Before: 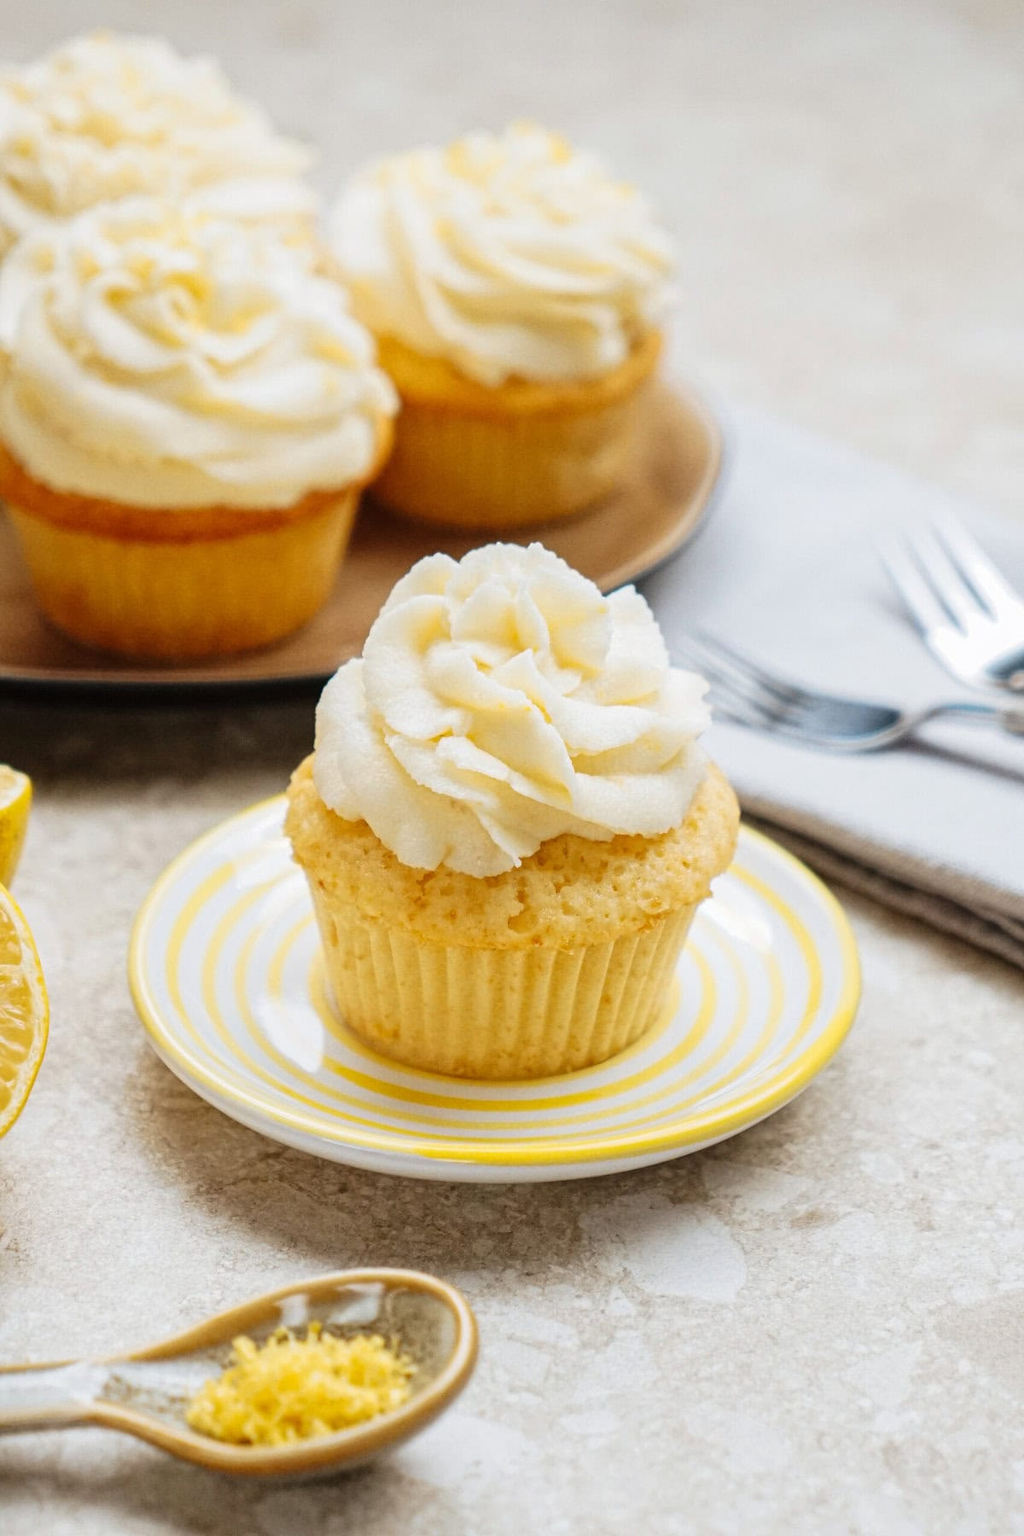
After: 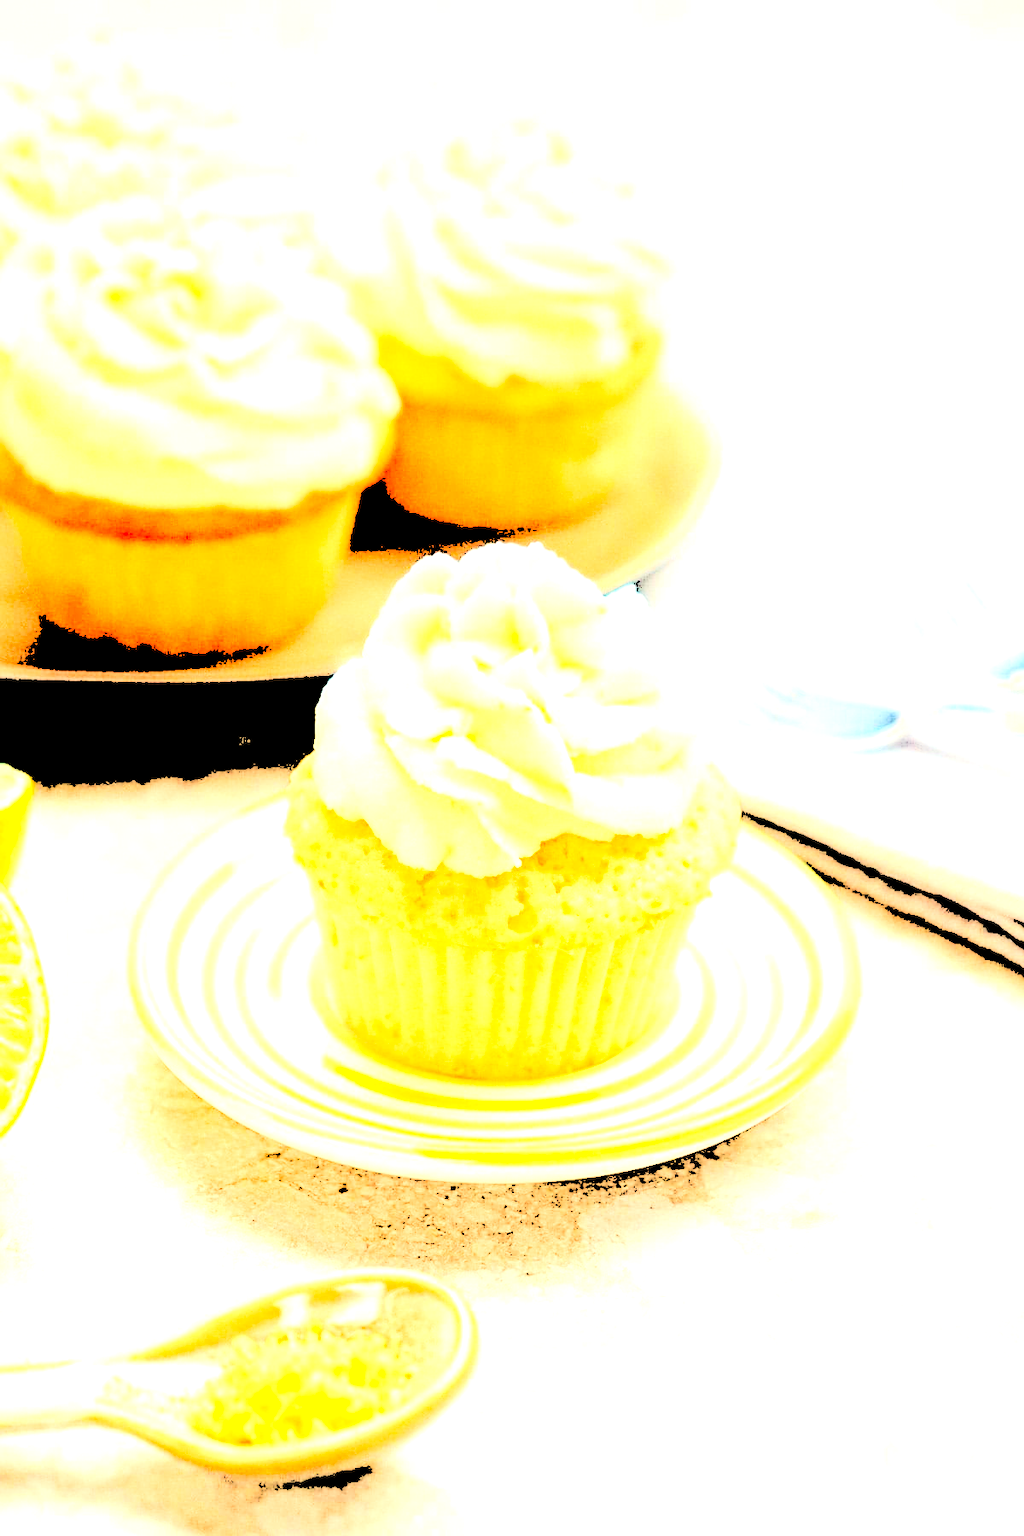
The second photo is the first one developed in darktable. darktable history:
white balance: emerald 1
rgb curve: curves: ch2 [(0, 0) (0.567, 0.512) (1, 1)], mode RGB, independent channels
levels: levels [0.246, 0.246, 0.506]
sharpen: on, module defaults
